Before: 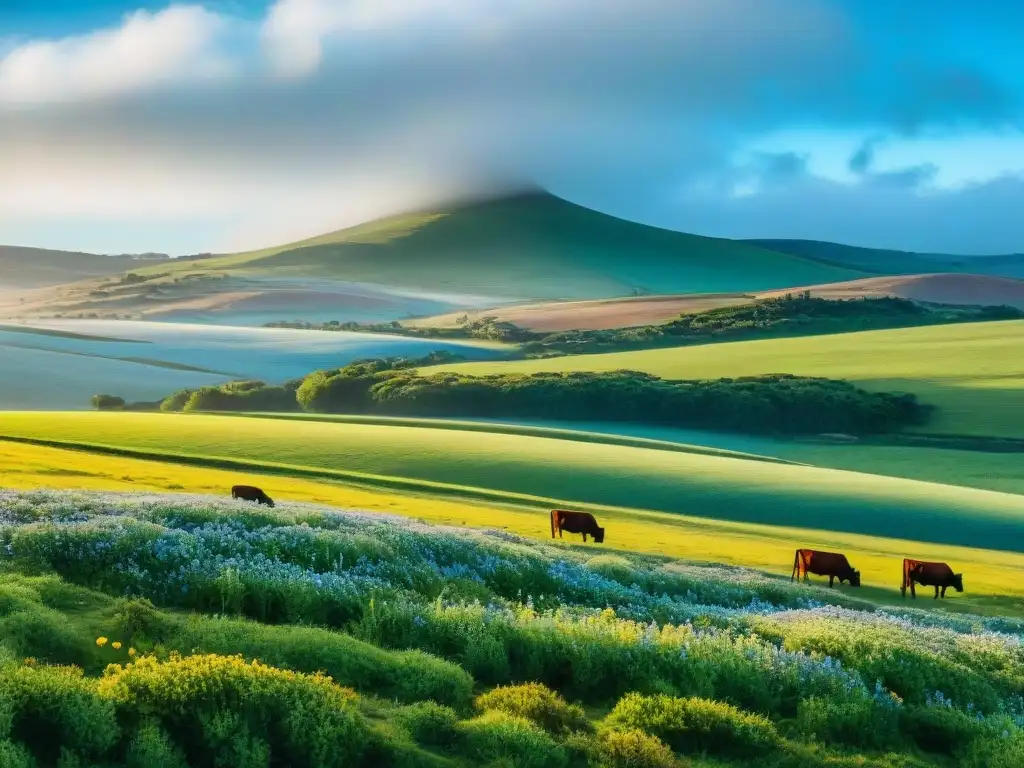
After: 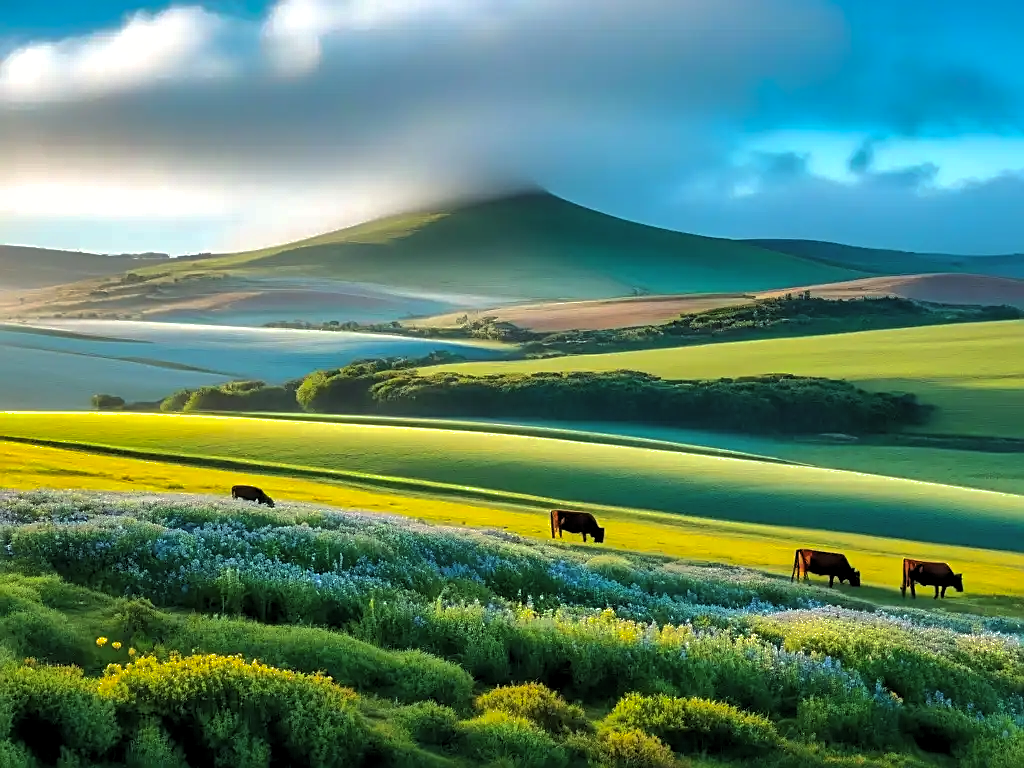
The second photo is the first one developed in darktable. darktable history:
shadows and highlights: shadows 39.66, highlights -59.82
levels: levels [0.052, 0.496, 0.908]
sharpen: on, module defaults
